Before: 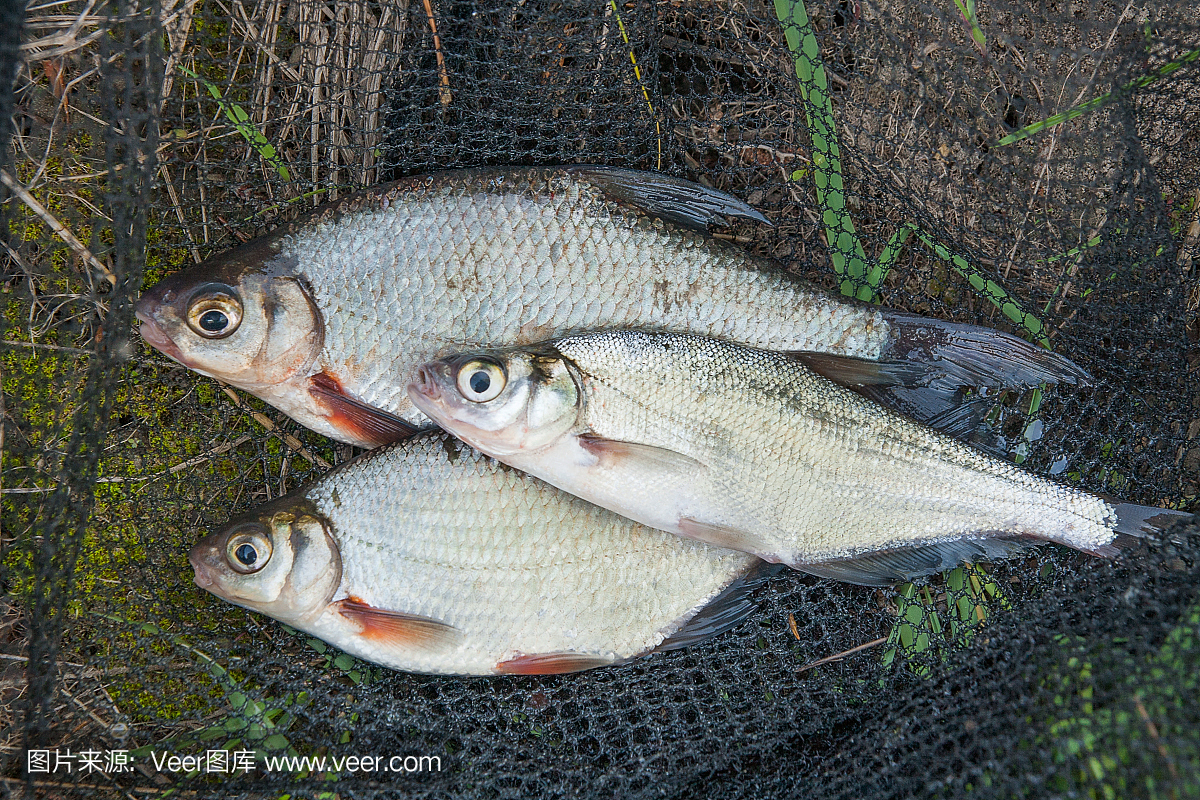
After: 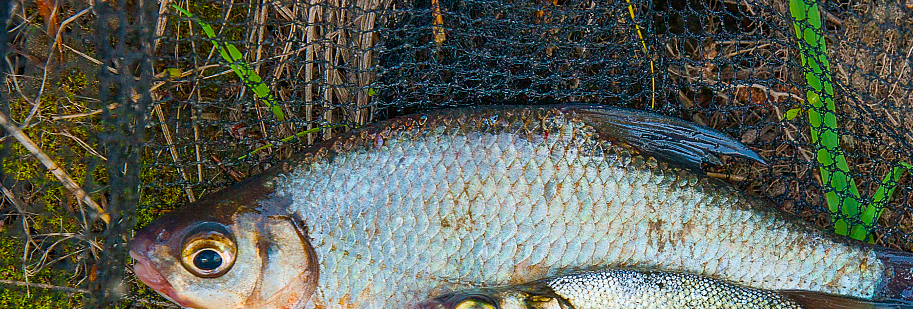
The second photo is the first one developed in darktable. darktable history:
velvia: strength 51.15%, mid-tones bias 0.508
crop: left 0.538%, top 7.648%, right 23.375%, bottom 53.726%
contrast brightness saturation: contrast 0.084, saturation 0.198
